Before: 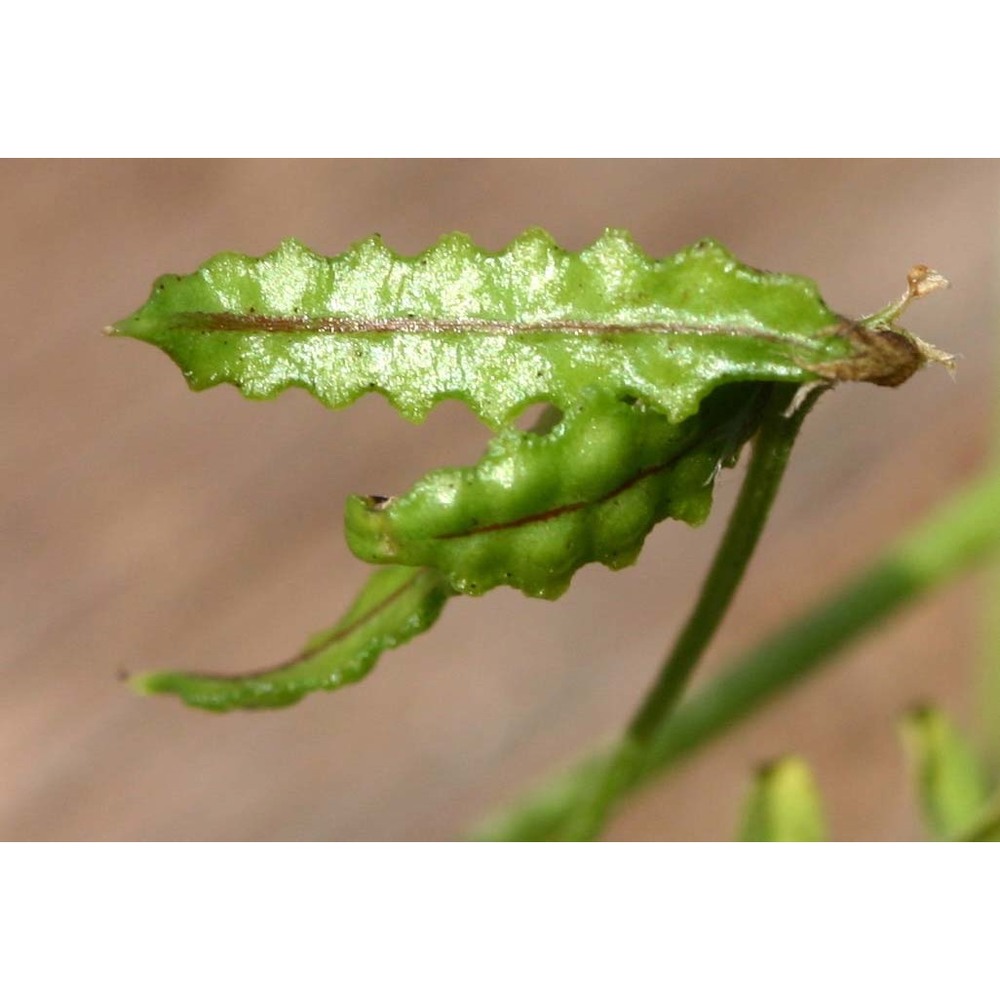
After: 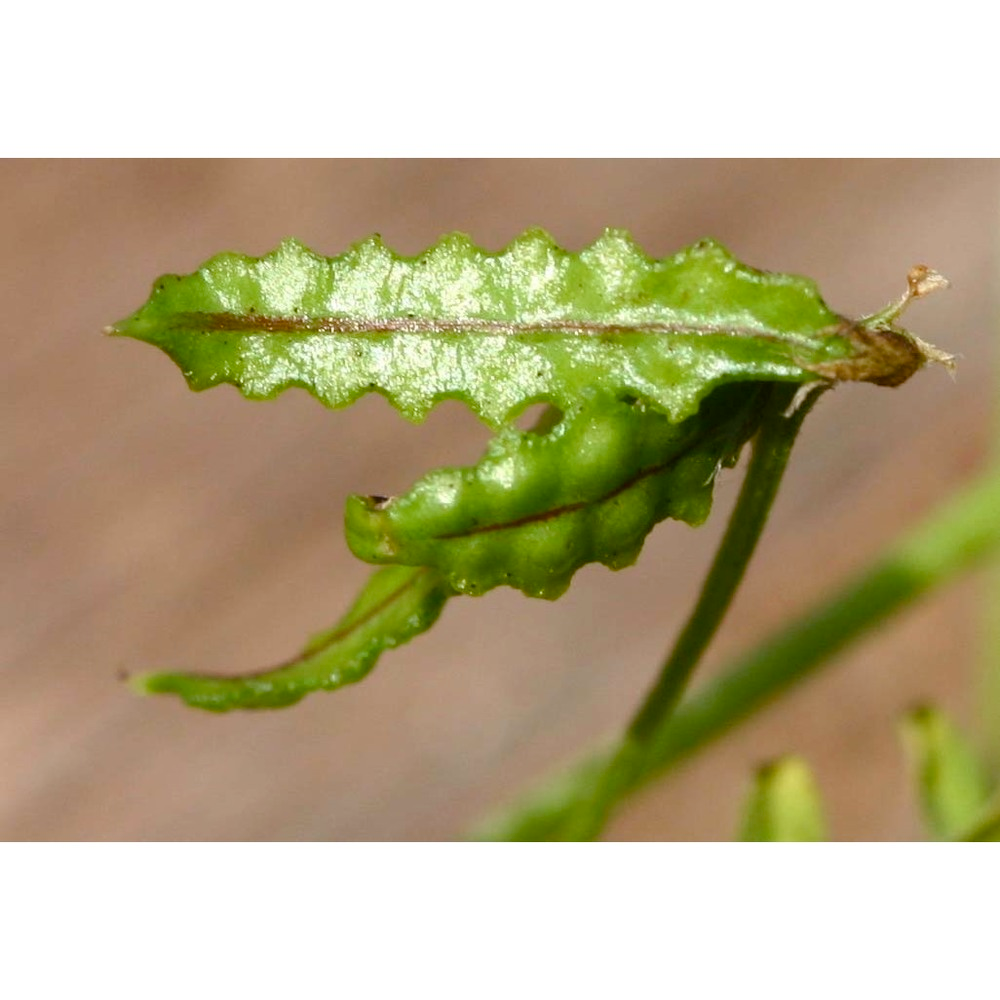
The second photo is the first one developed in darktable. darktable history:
color balance rgb: power › hue 211.19°, perceptual saturation grading › global saturation 21.127%, perceptual saturation grading › highlights -19.673%, perceptual saturation grading › shadows 29.376%
contrast brightness saturation: saturation -0.06
